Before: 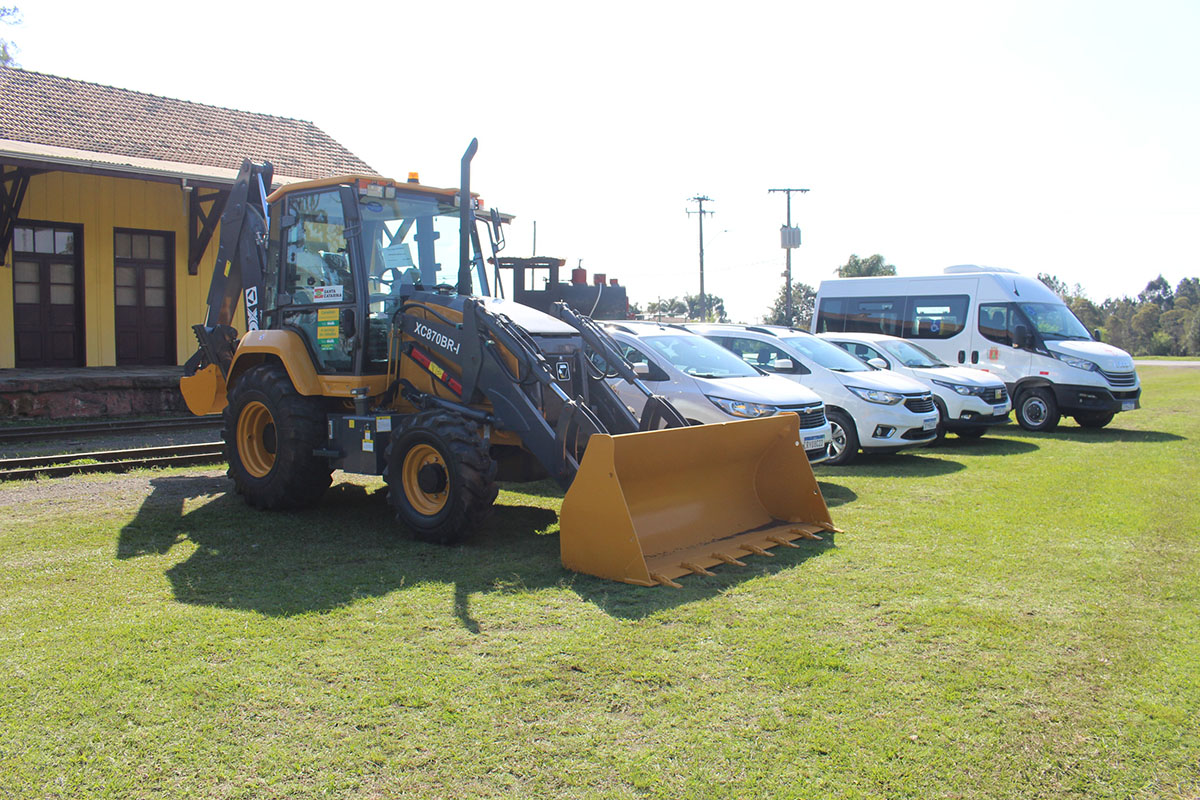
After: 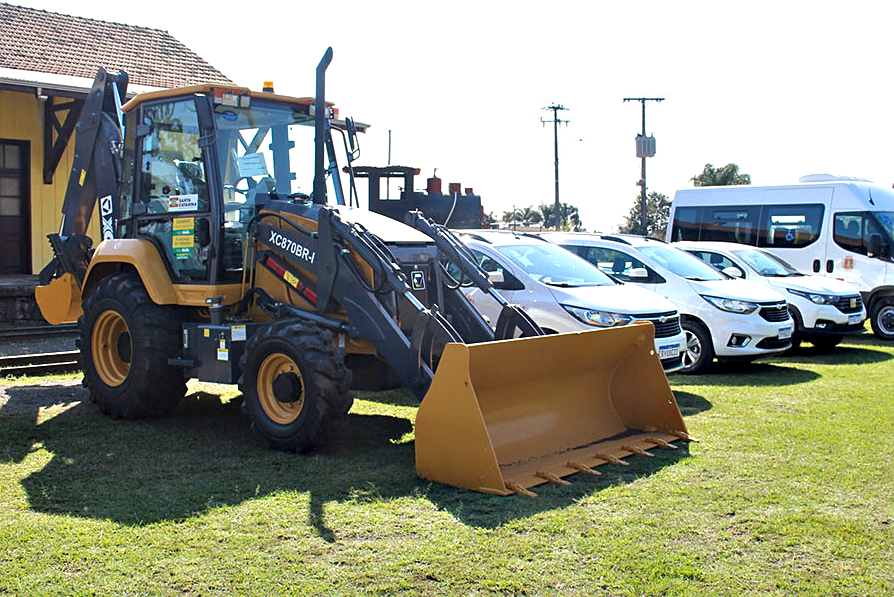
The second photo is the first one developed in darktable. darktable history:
contrast equalizer: octaves 7, y [[0.6 ×6], [0.55 ×6], [0 ×6], [0 ×6], [0 ×6]]
color zones: curves: ch0 [(0.068, 0.464) (0.25, 0.5) (0.48, 0.508) (0.75, 0.536) (0.886, 0.476) (0.967, 0.456)]; ch1 [(0.066, 0.456) (0.25, 0.5) (0.616, 0.508) (0.746, 0.56) (0.934, 0.444)]
crop and rotate: left 12.098%, top 11.433%, right 13.365%, bottom 13.845%
sharpen: amount 0.205
